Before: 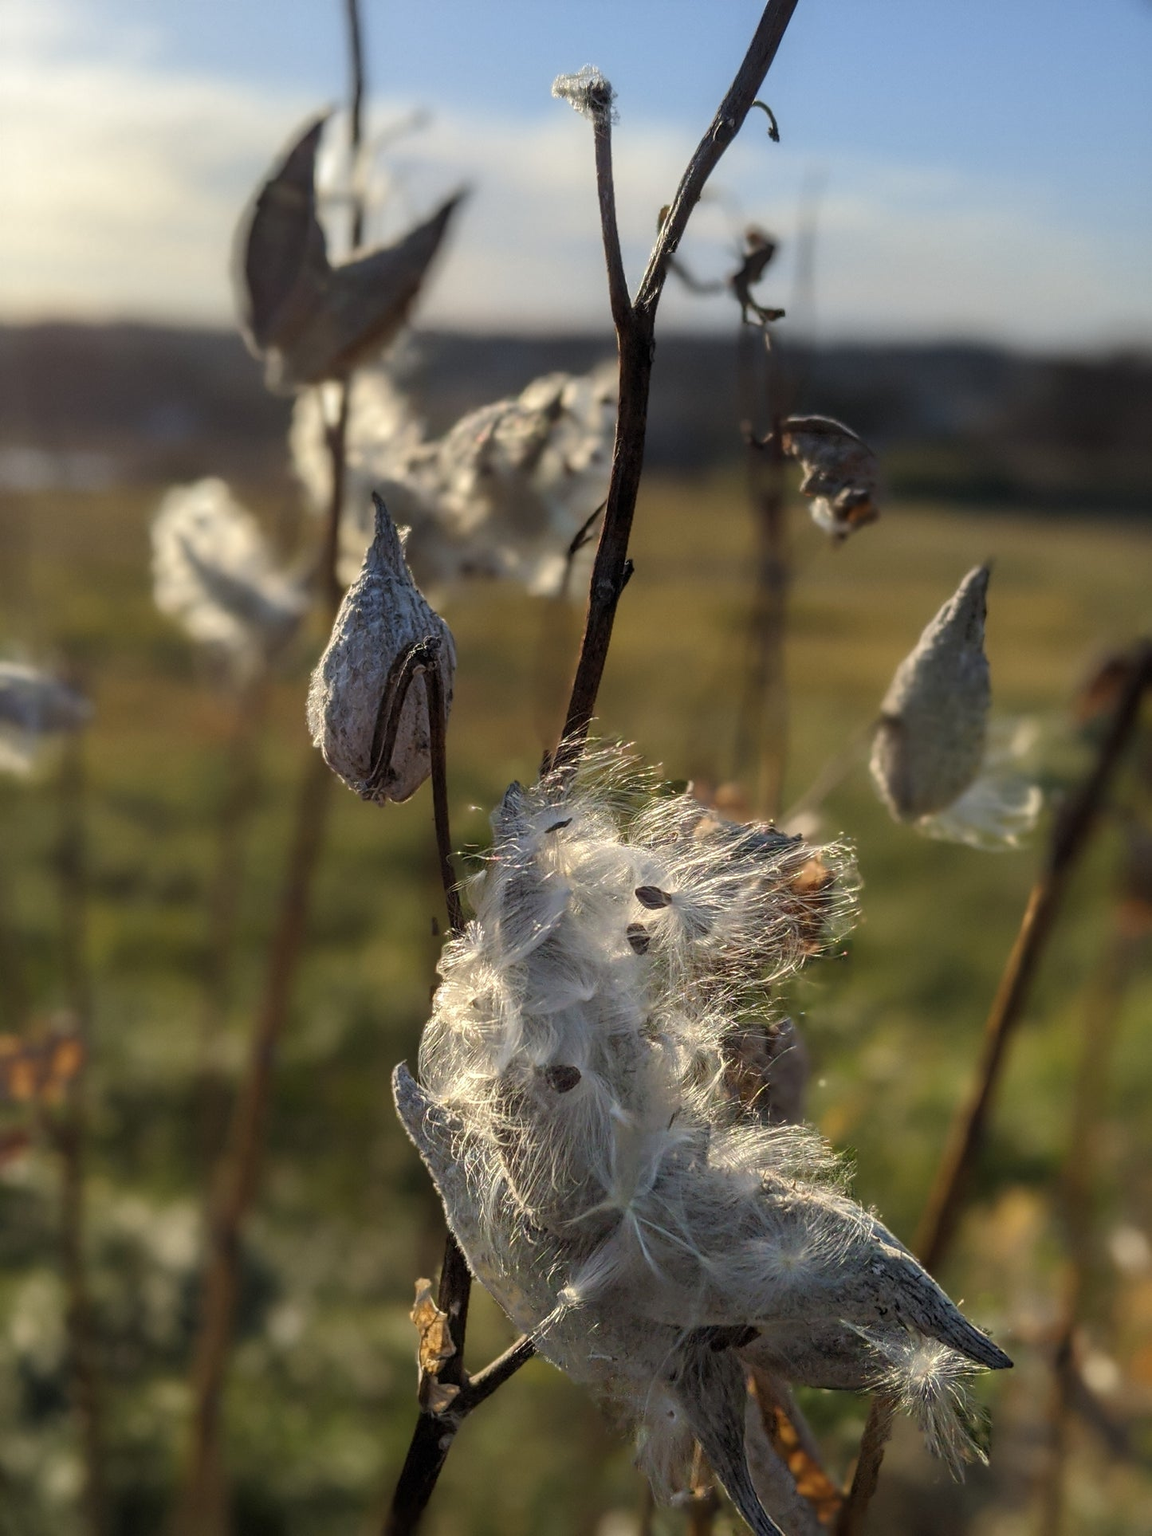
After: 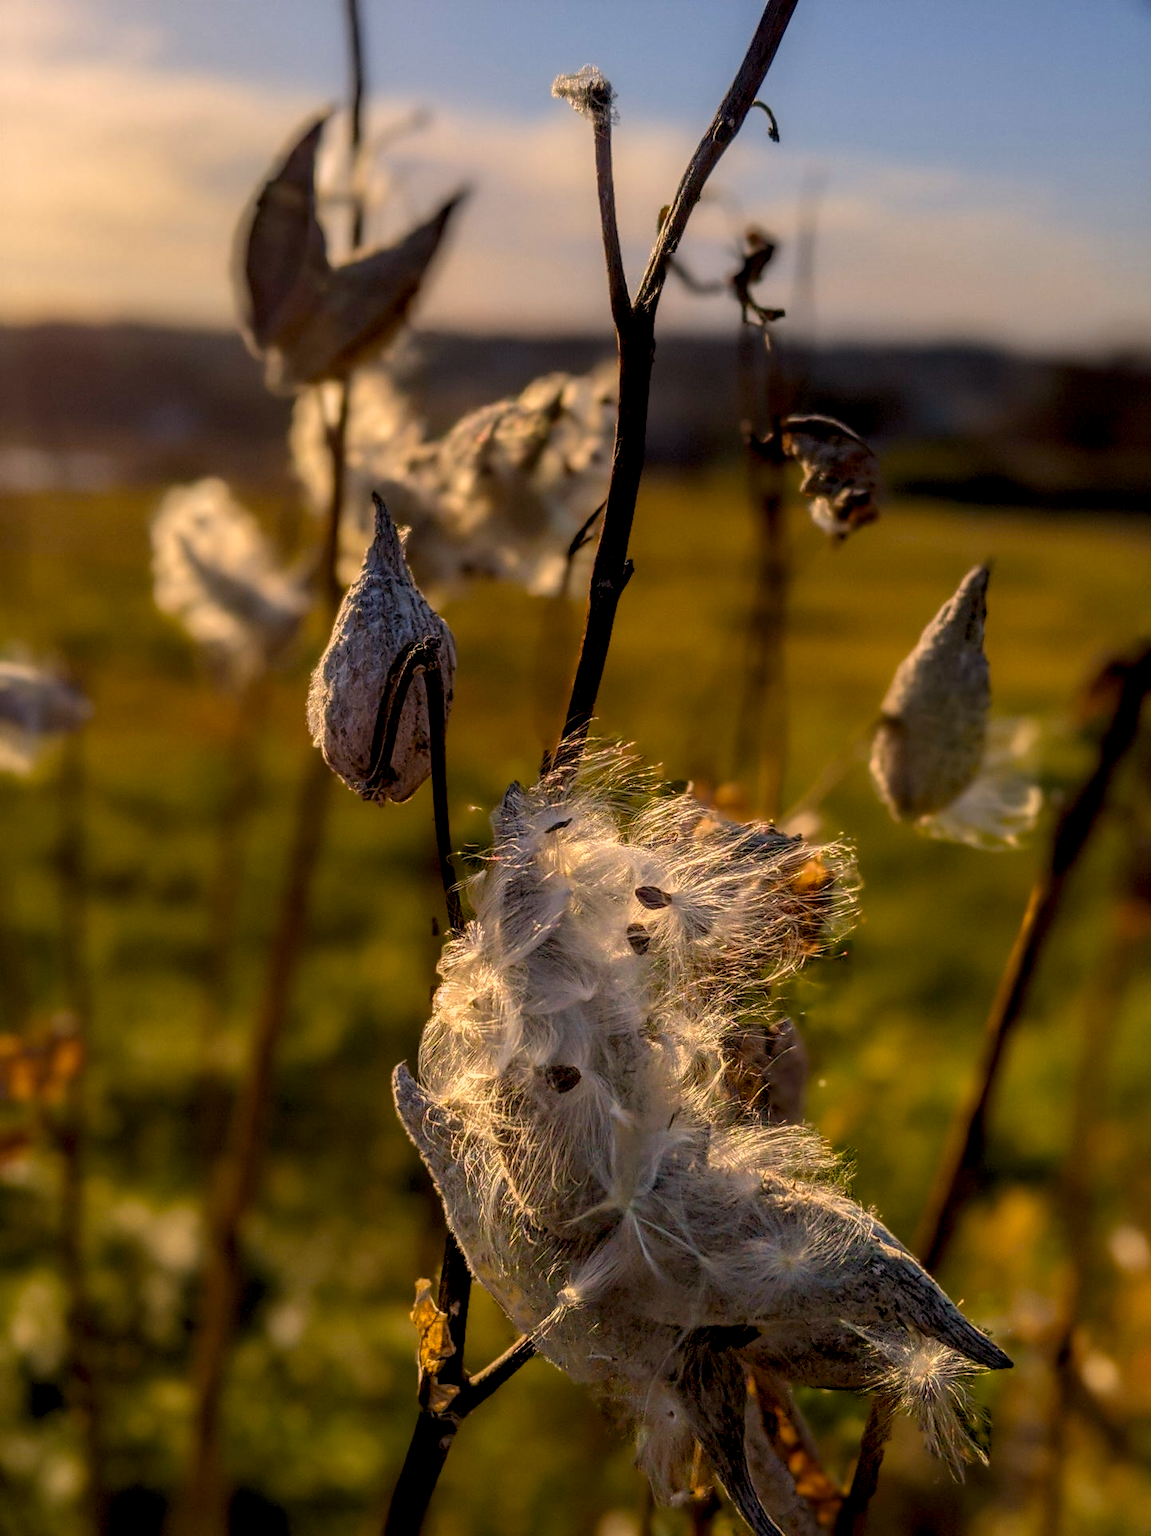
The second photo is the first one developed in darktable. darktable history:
local contrast: detail 130%
color balance rgb: perceptual saturation grading › global saturation 25%, global vibrance 20%
white balance: red 1.127, blue 0.943
color balance: output saturation 110%
exposure: black level correction 0.011, exposure -0.478 EV, compensate highlight preservation false
